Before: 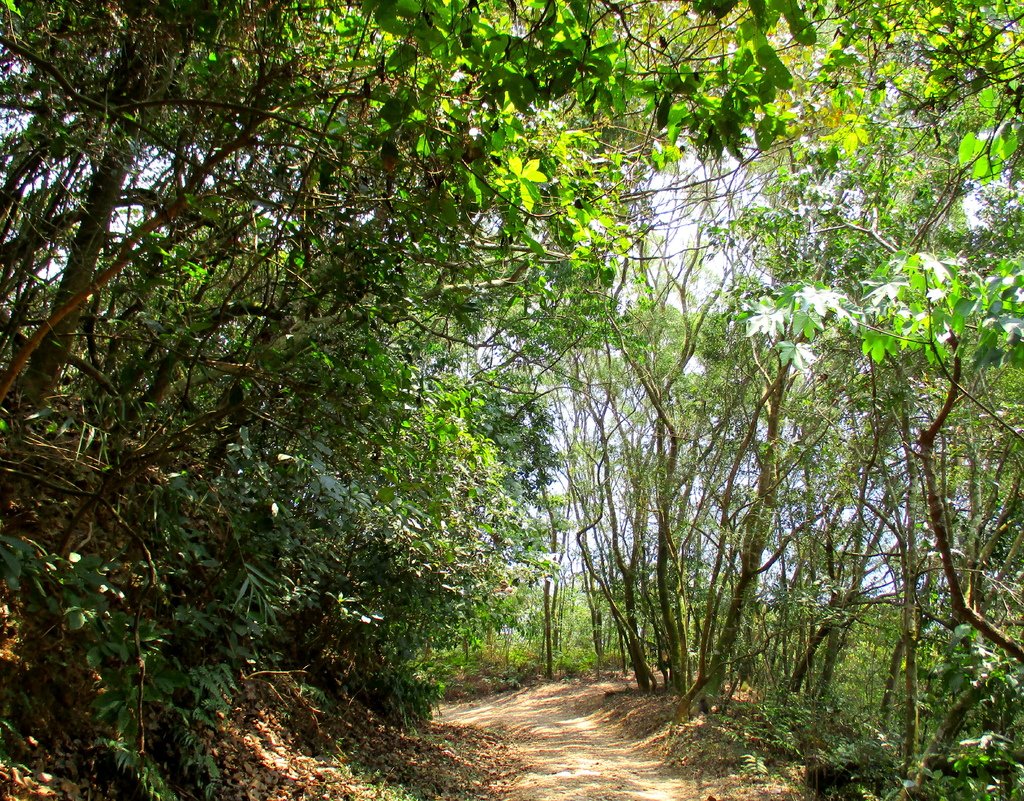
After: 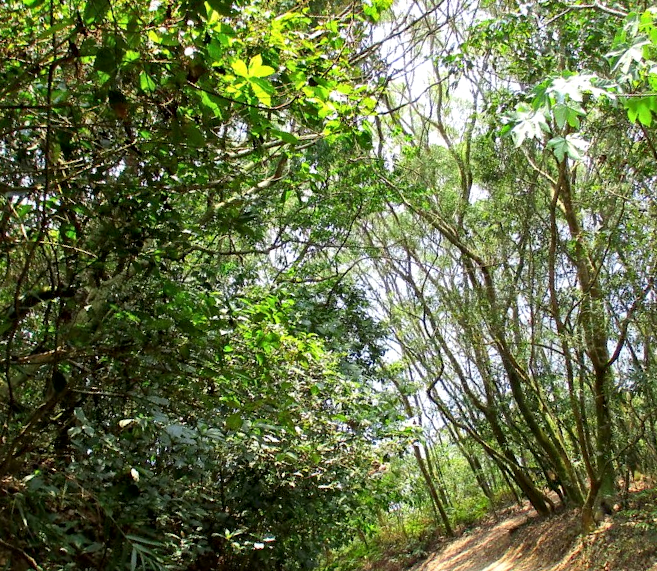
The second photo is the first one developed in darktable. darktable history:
crop and rotate: angle 20.53°, left 6.874%, right 4.246%, bottom 1.123%
local contrast: mode bilateral grid, contrast 30, coarseness 25, midtone range 0.2
